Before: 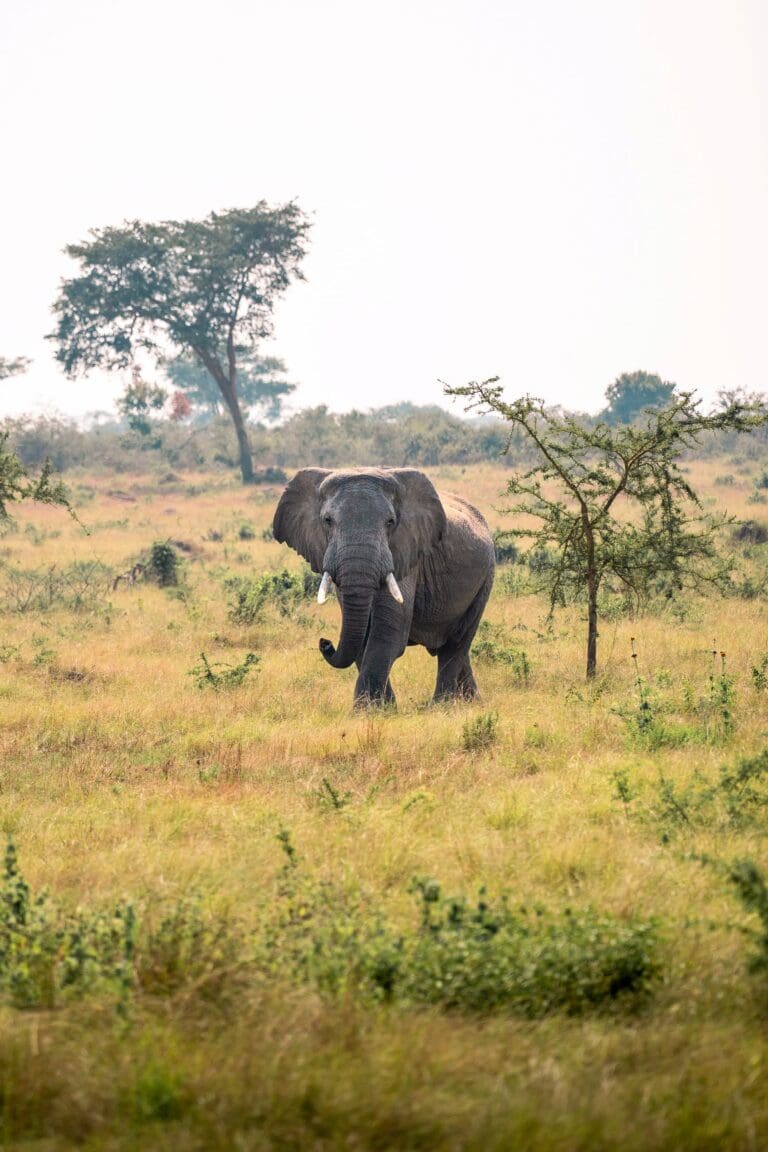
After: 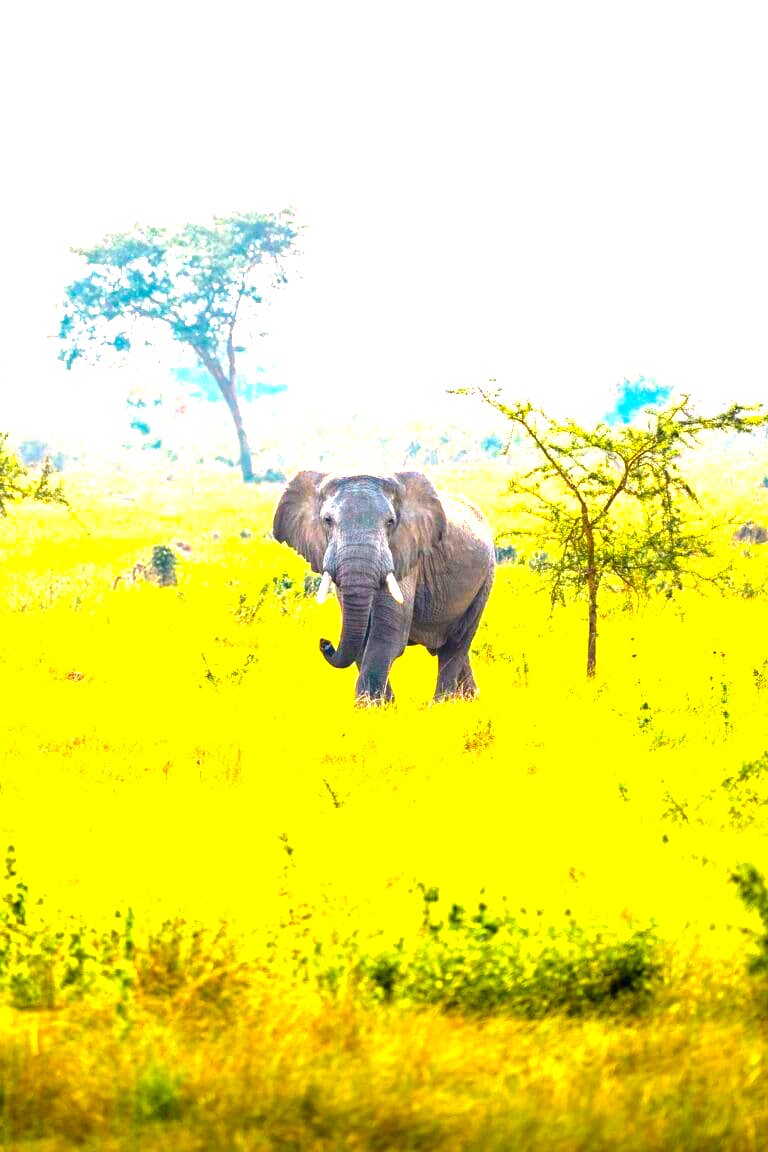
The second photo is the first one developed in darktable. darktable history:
color balance rgb: linear chroma grading › global chroma 25%, perceptual saturation grading › global saturation 40%, perceptual brilliance grading › global brilliance 30%, global vibrance 40%
tone equalizer: on, module defaults
exposure: black level correction 0, exposure 1 EV, compensate highlight preservation false
